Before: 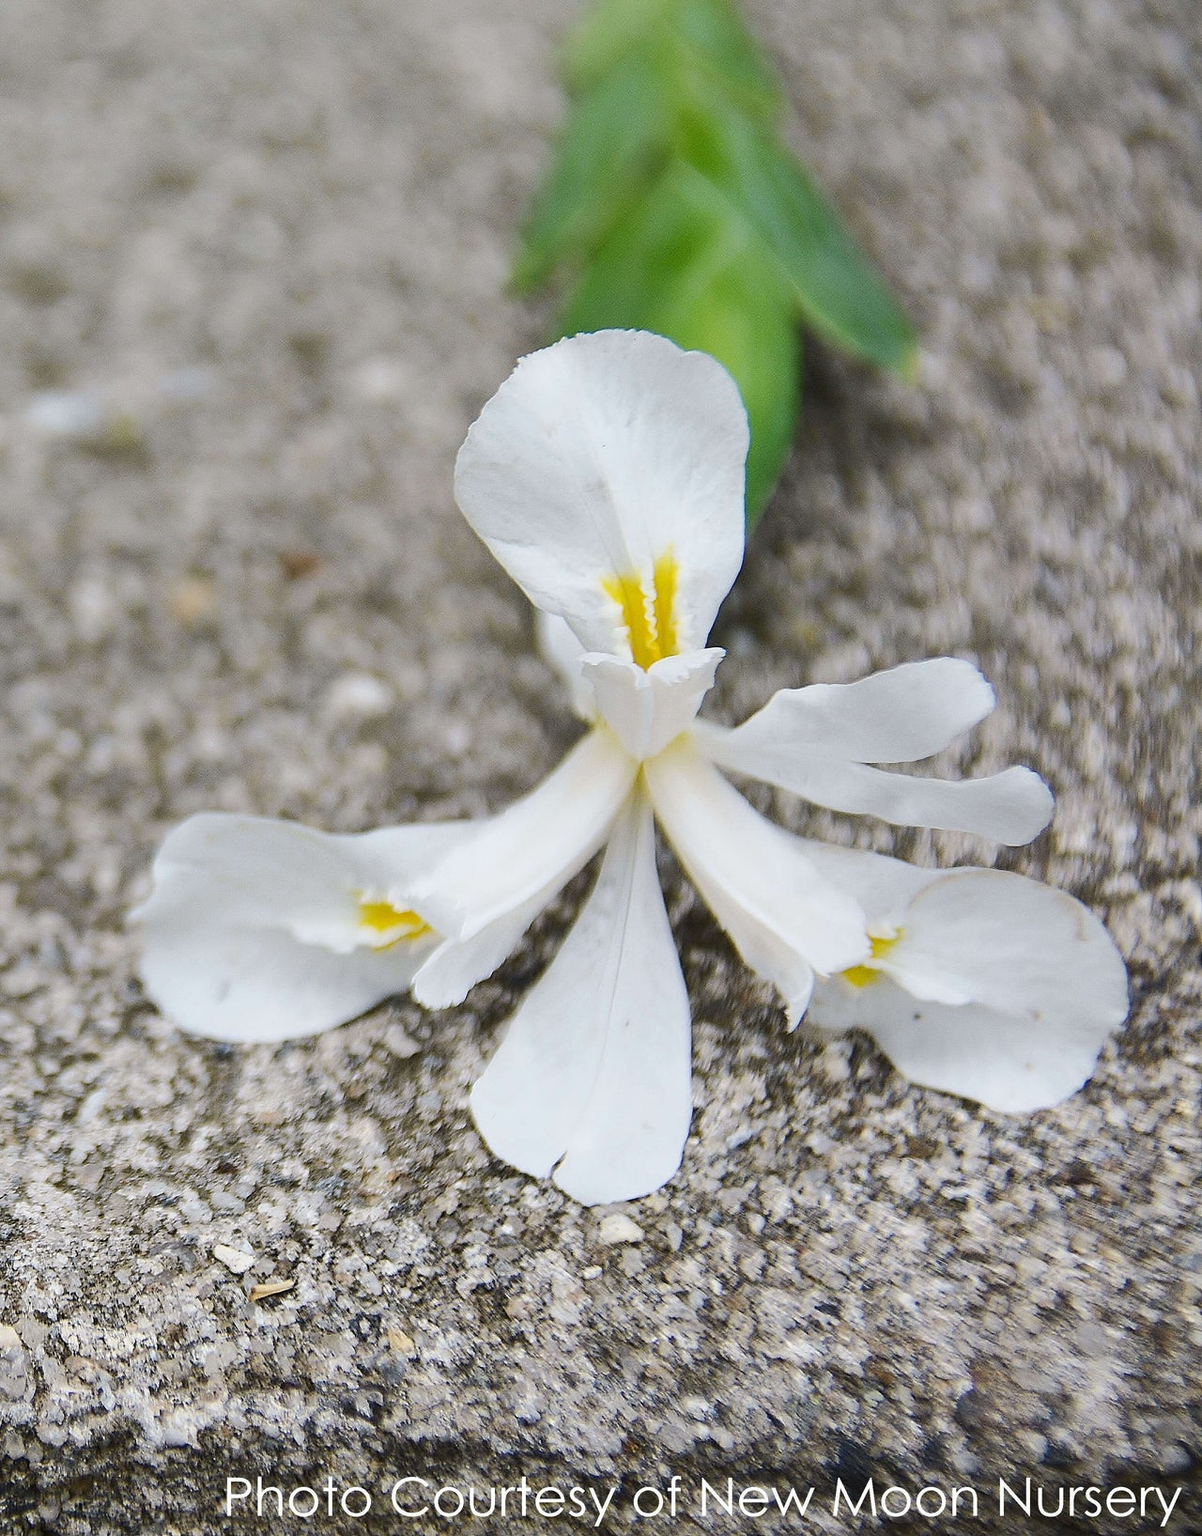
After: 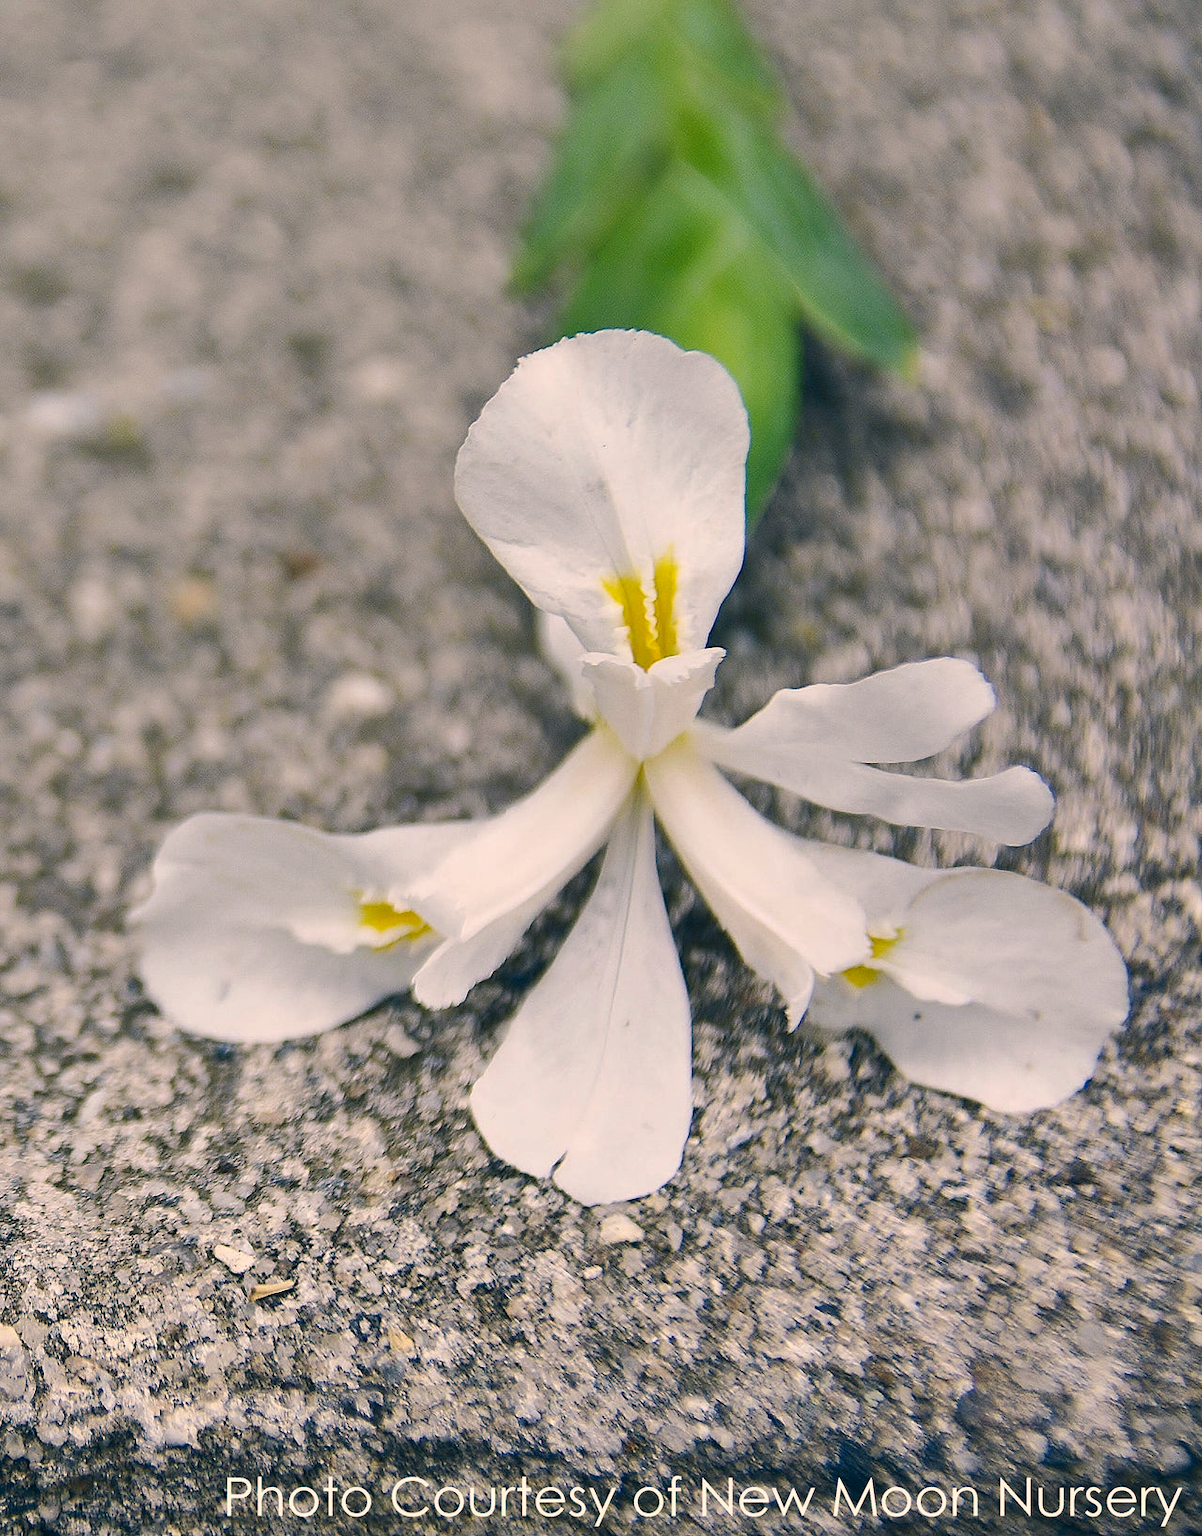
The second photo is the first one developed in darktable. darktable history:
shadows and highlights: soften with gaussian
color correction: highlights a* 10.32, highlights b* 14.66, shadows a* -9.59, shadows b* -15.02
